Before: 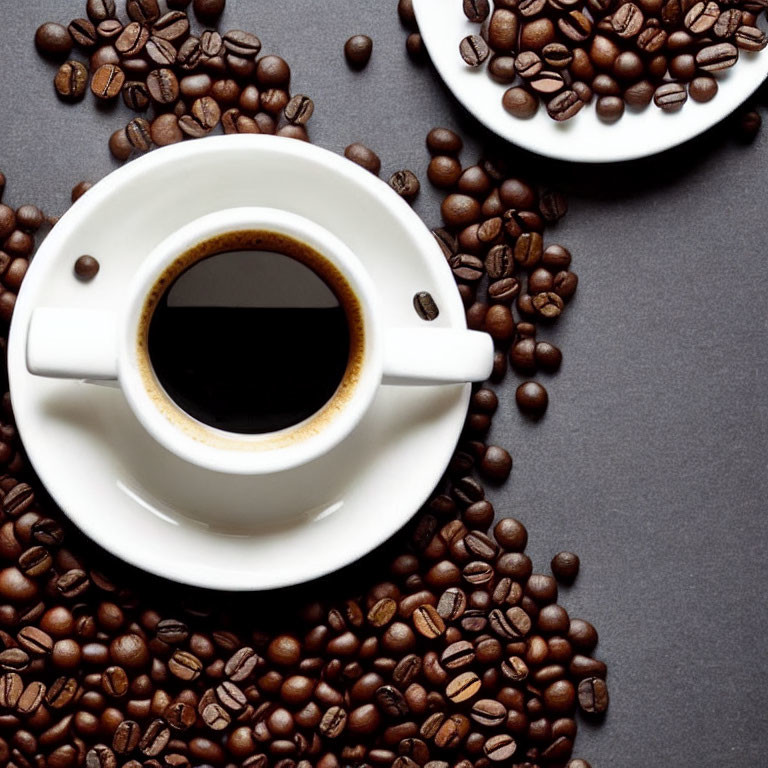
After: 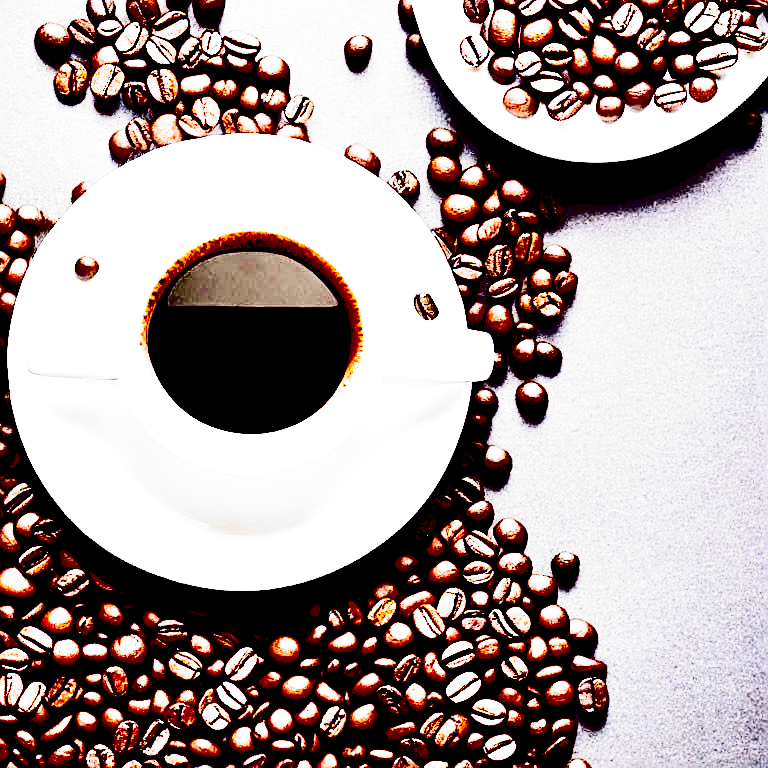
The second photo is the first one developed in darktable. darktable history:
sharpen: on, module defaults
exposure: black level correction 0.001, exposure 2.638 EV, compensate exposure bias true, compensate highlight preservation false
contrast brightness saturation: contrast 0.757, brightness -0.998, saturation 0.999
filmic rgb: black relative exposure -5.08 EV, white relative exposure 3.99 EV, hardness 2.9, contrast 1.299, highlights saturation mix -29.89%, add noise in highlights 0.001, preserve chrominance no, color science v3 (2019), use custom middle-gray values true, contrast in highlights soft
